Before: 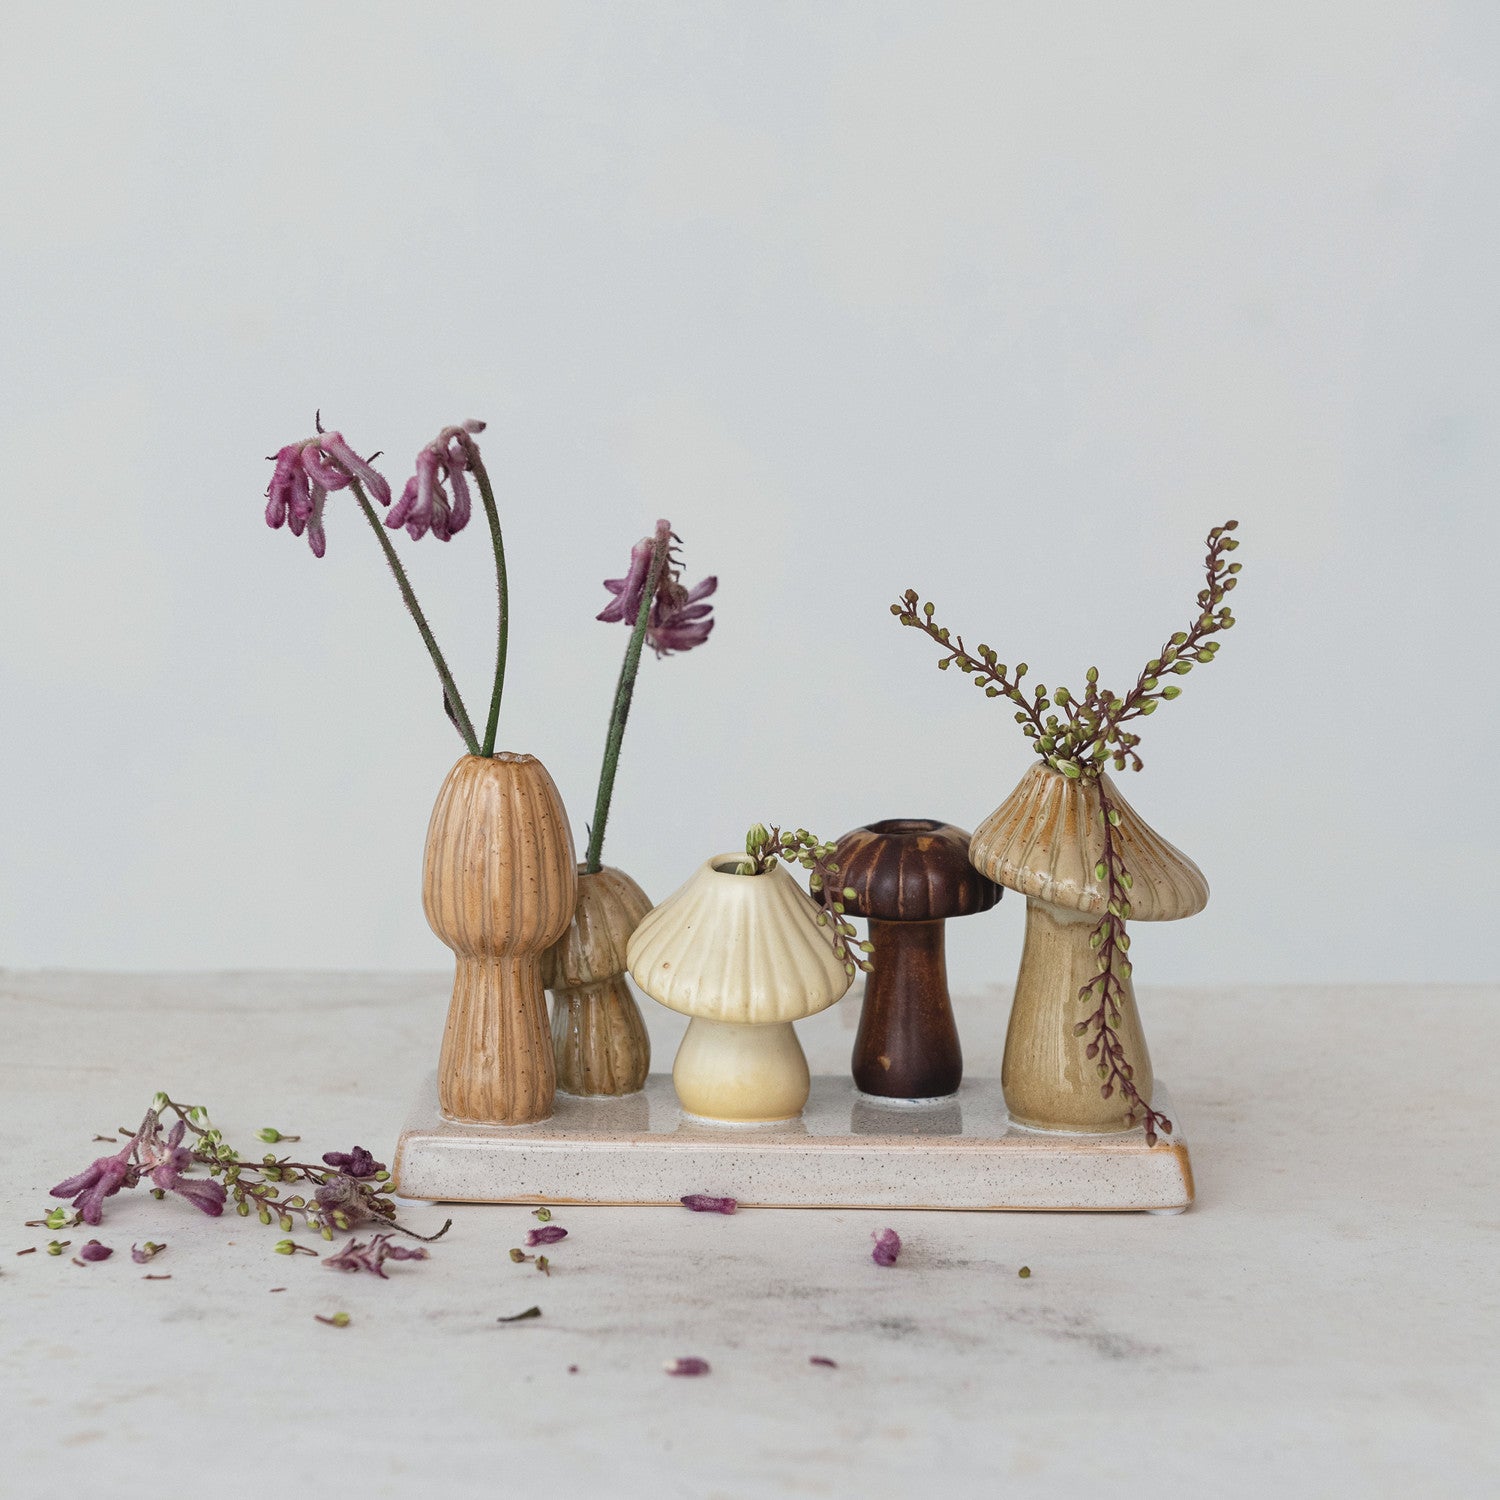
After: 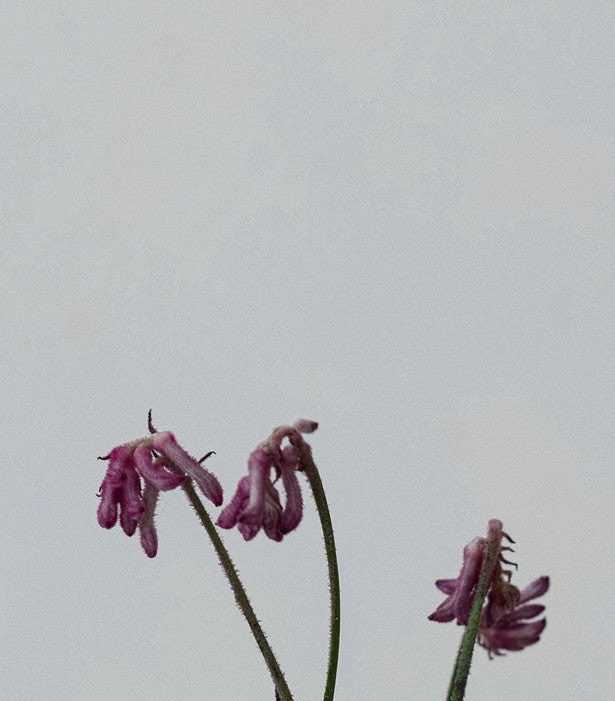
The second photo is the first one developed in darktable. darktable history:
contrast brightness saturation: brightness -0.204, saturation 0.085
crop and rotate: left 11.252%, top 0.053%, right 47.703%, bottom 53.18%
